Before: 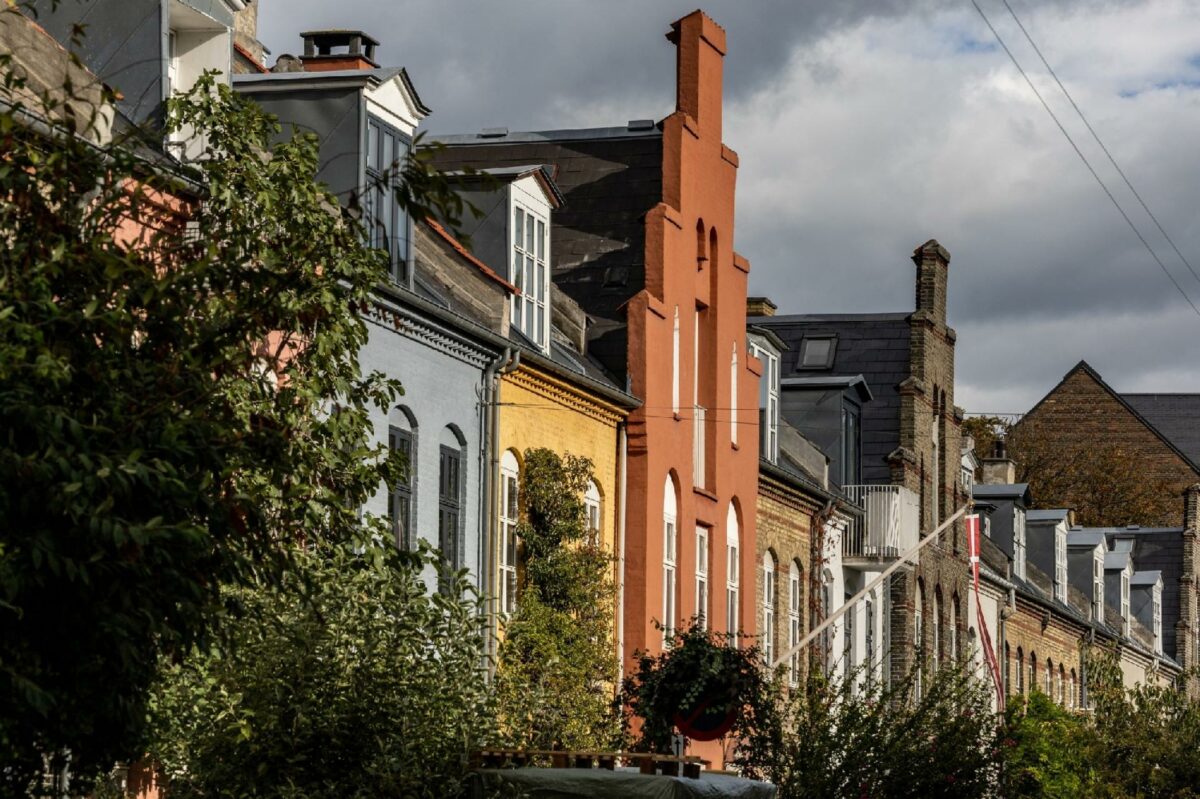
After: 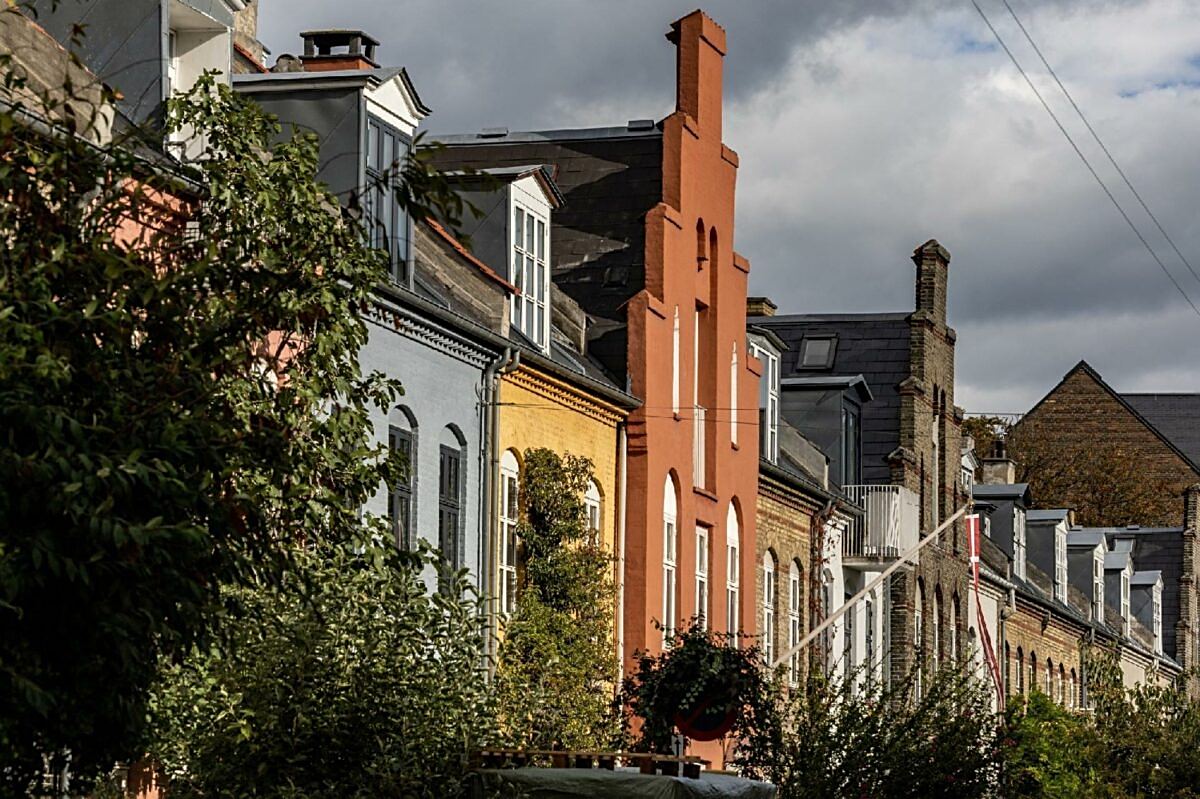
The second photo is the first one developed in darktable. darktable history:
sharpen: amount 0.551
